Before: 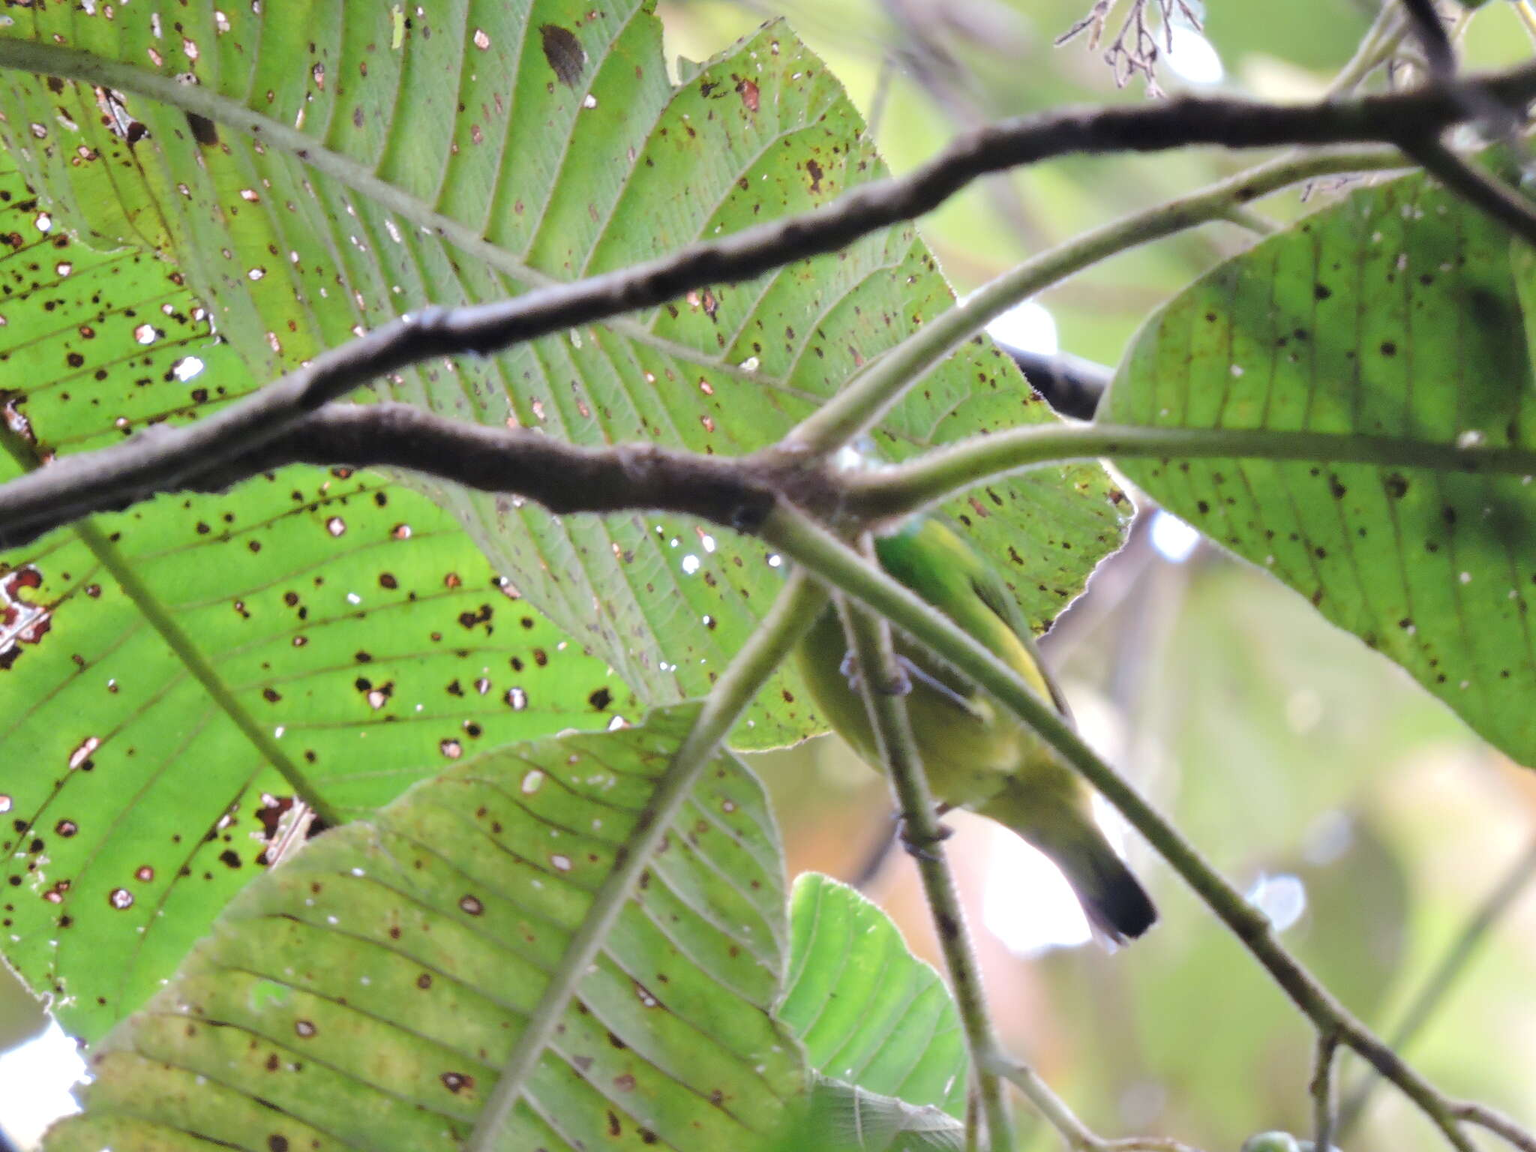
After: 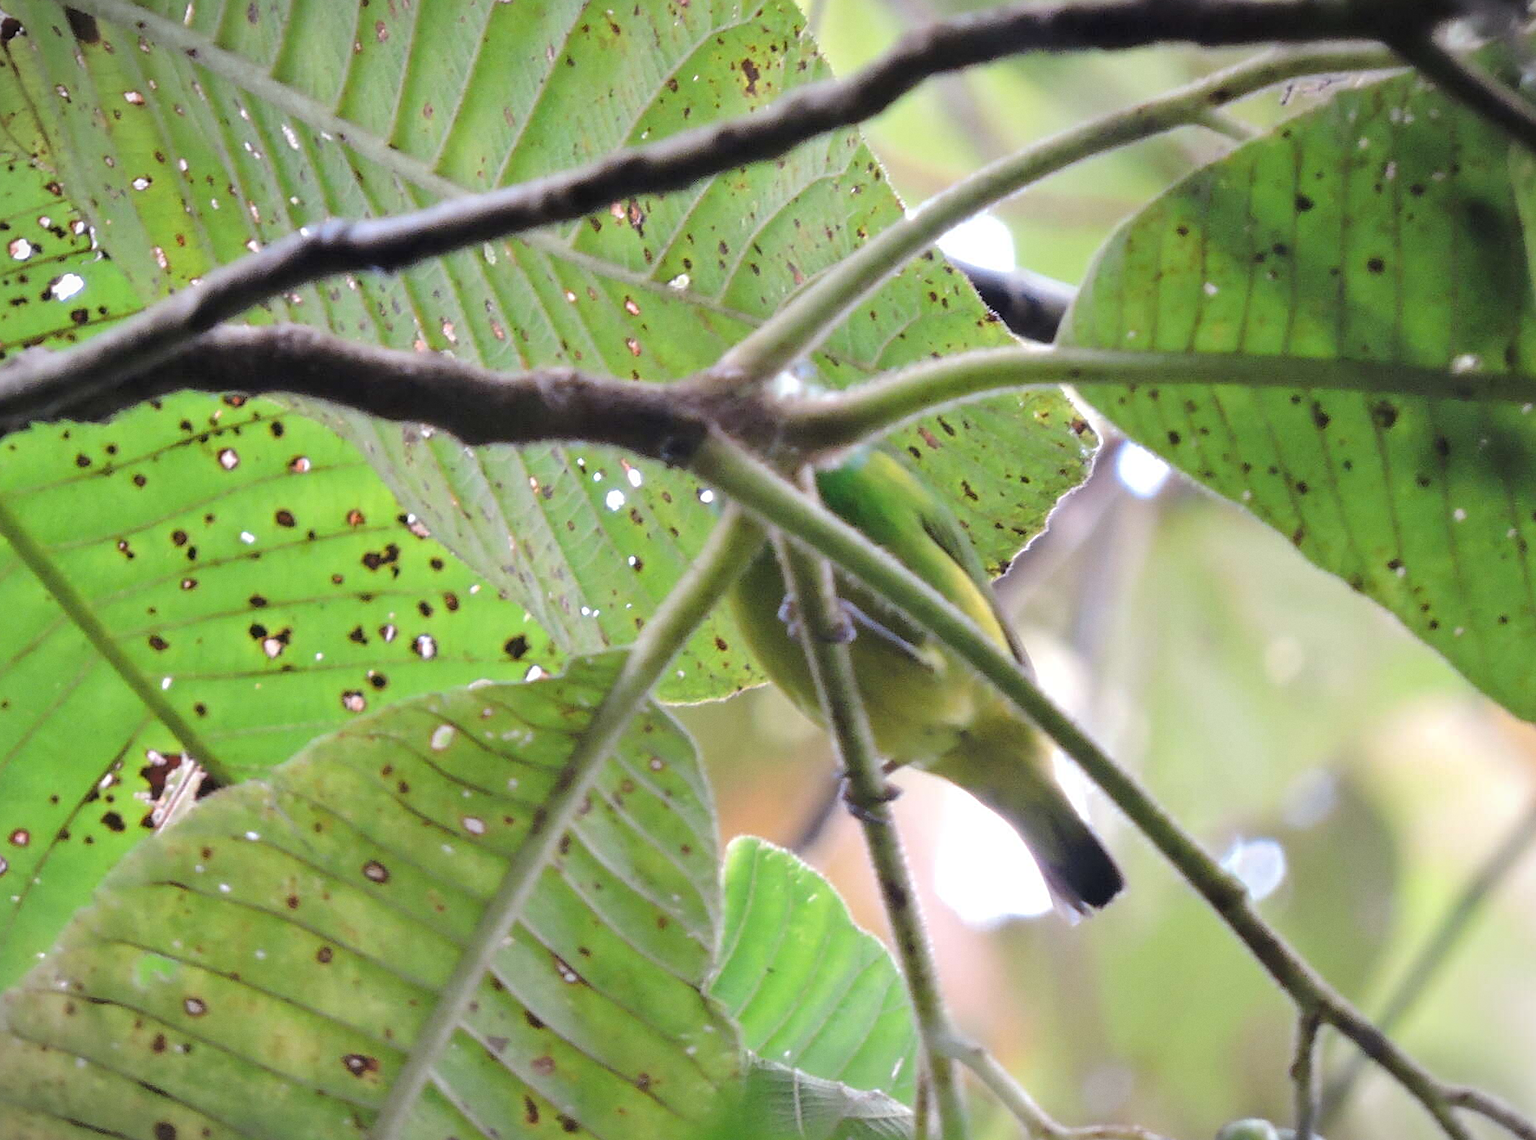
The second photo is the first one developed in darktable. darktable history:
rotate and perspective: crop left 0, crop top 0
grain: coarseness 0.09 ISO, strength 10%
vignetting: fall-off start 100%, fall-off radius 64.94%, automatic ratio true, unbound false
sharpen: on, module defaults
crop and rotate: left 8.262%, top 9.226%
